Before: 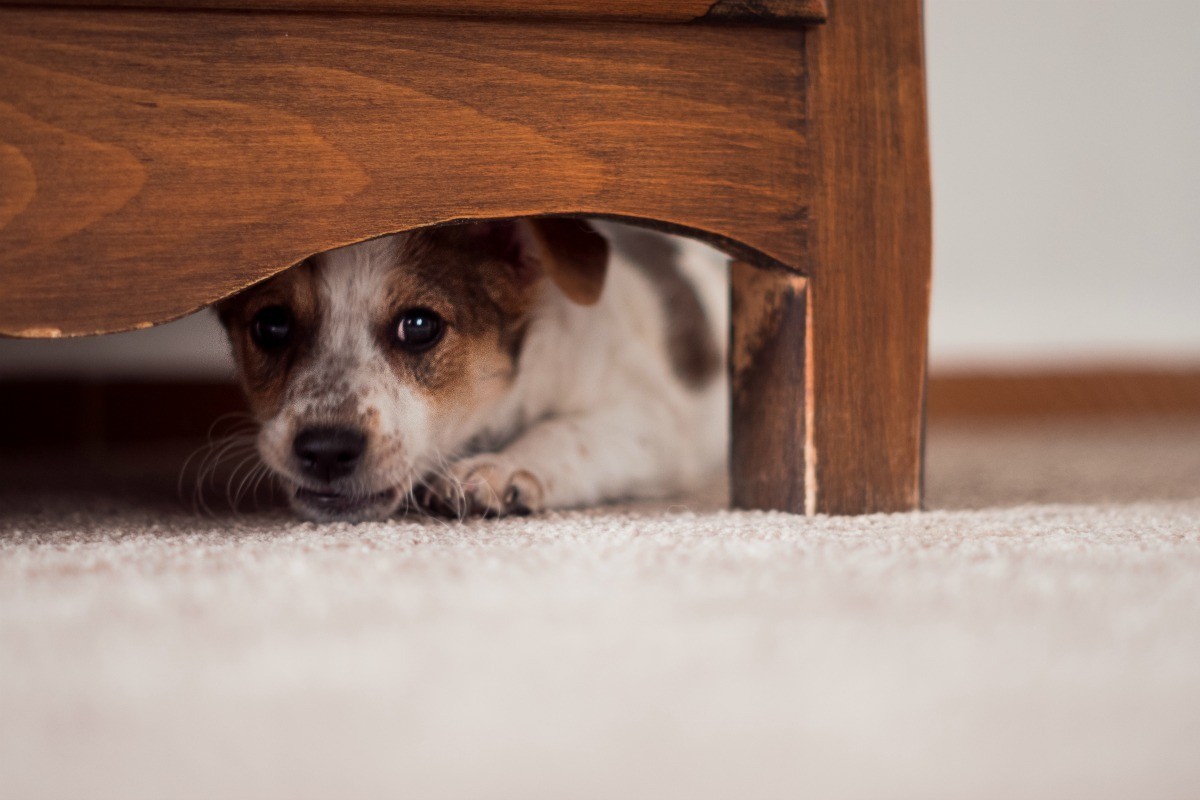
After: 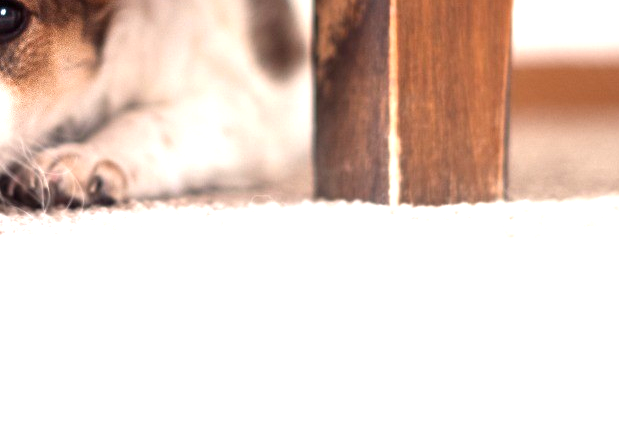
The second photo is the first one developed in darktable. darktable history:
crop: left 34.744%, top 38.862%, right 13.603%, bottom 5.276%
exposure: black level correction 0, exposure 1.2 EV, compensate highlight preservation false
